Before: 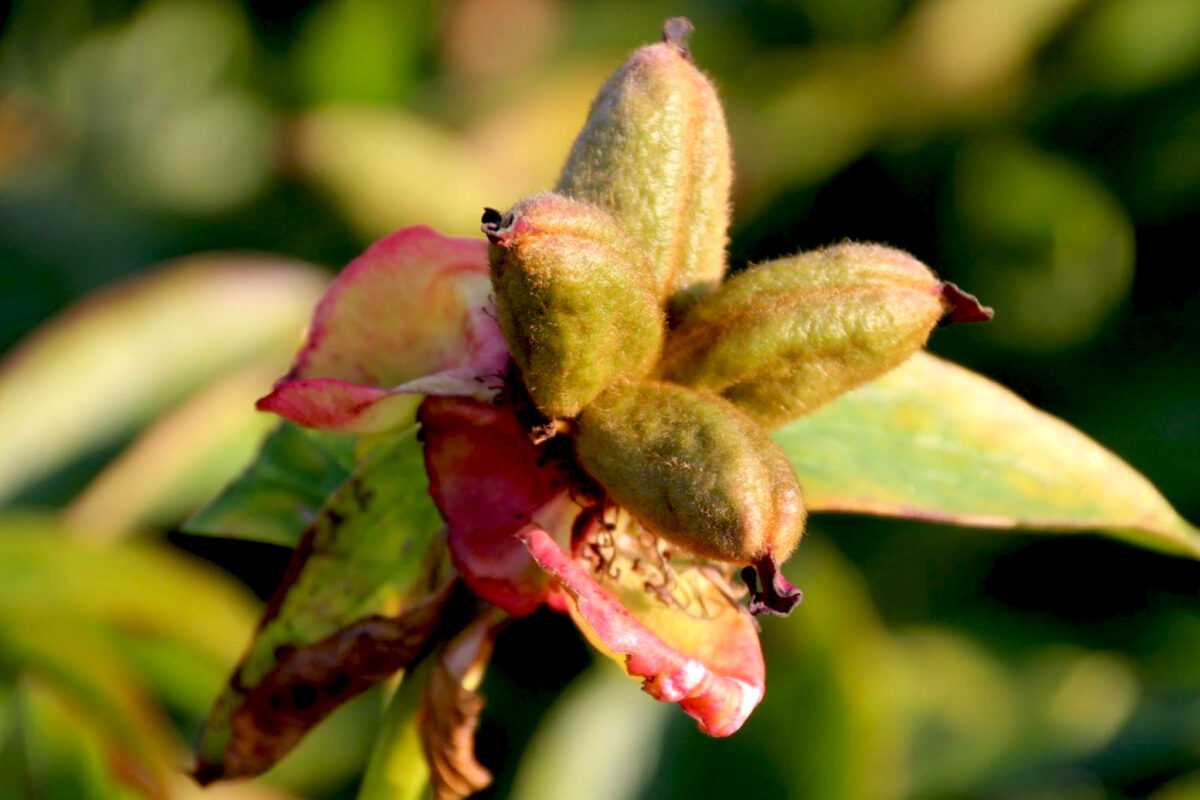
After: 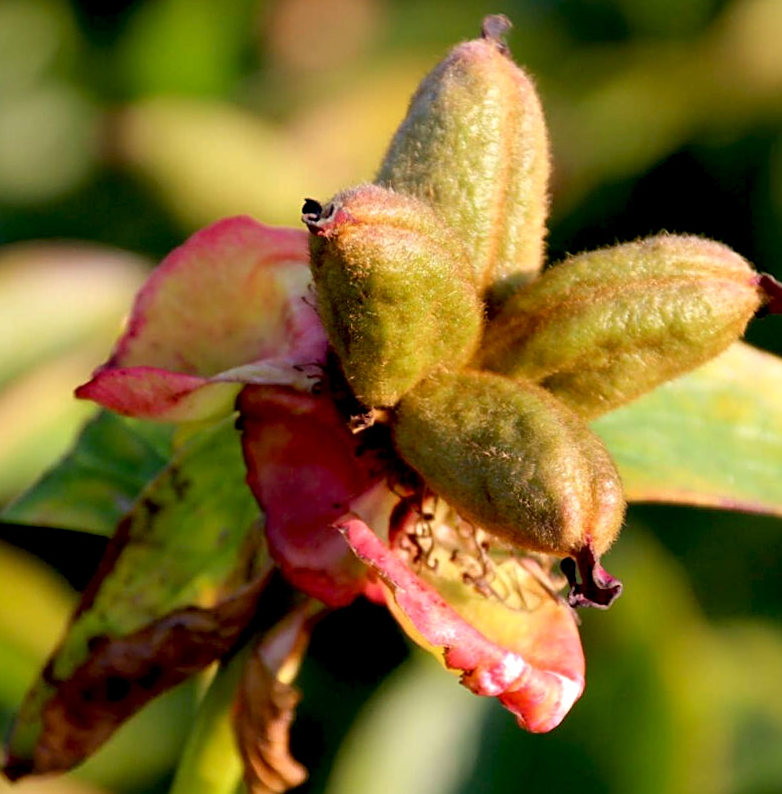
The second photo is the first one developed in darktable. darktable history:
crop and rotate: left 14.385%, right 18.948%
rotate and perspective: rotation 0.226°, lens shift (vertical) -0.042, crop left 0.023, crop right 0.982, crop top 0.006, crop bottom 0.994
sharpen: on, module defaults
